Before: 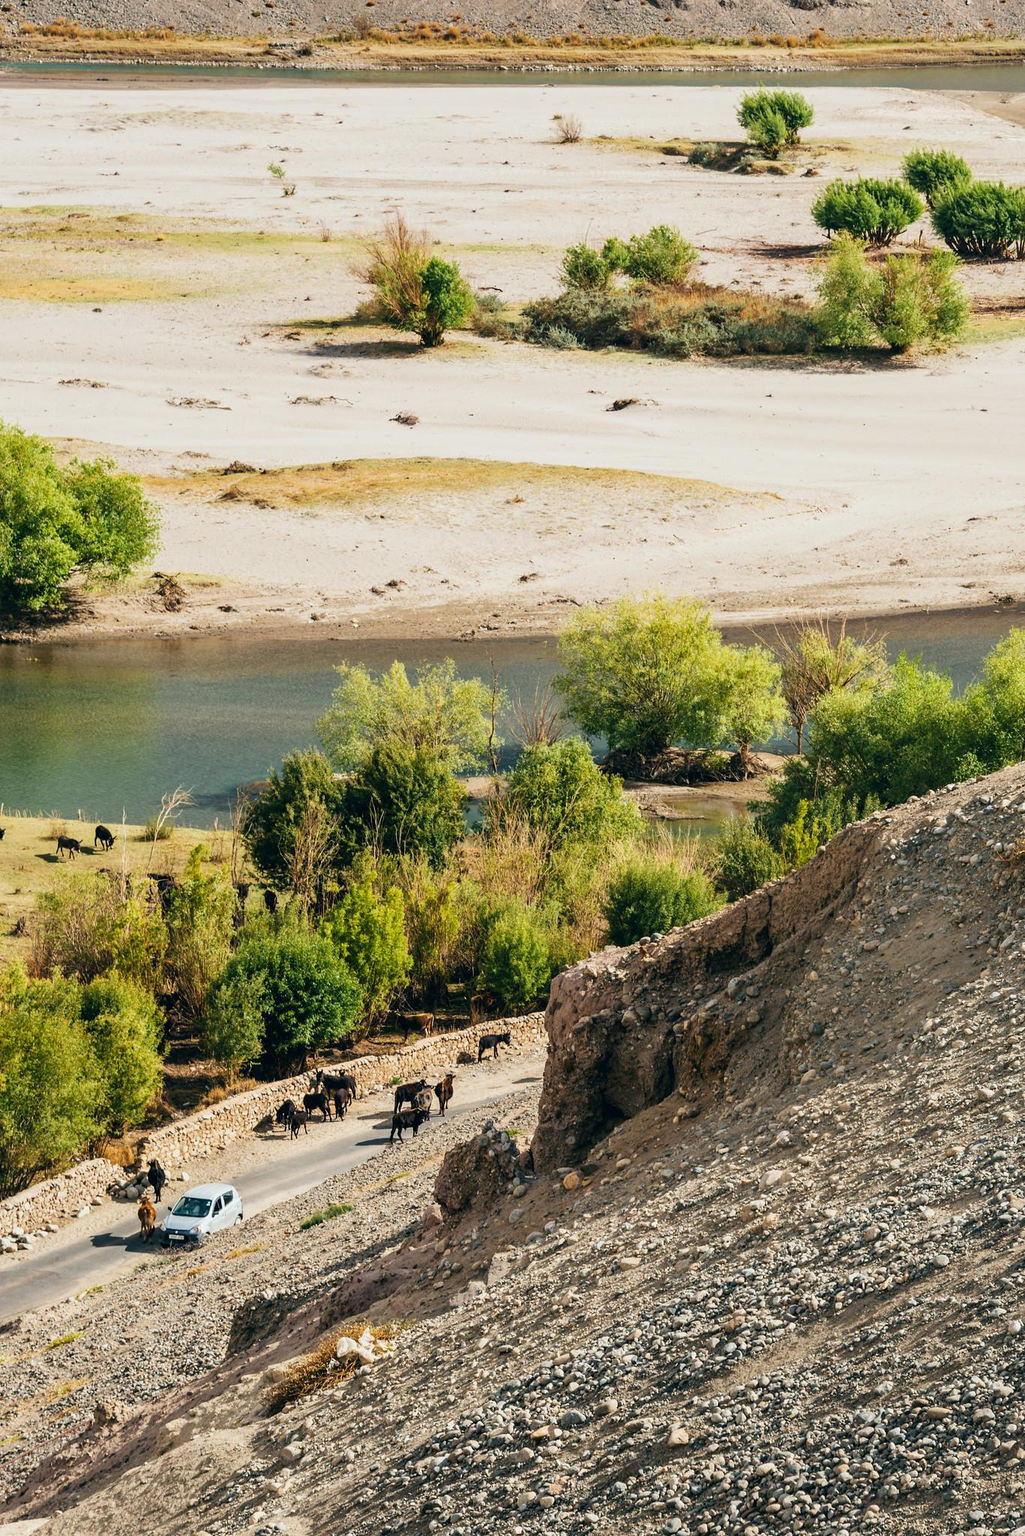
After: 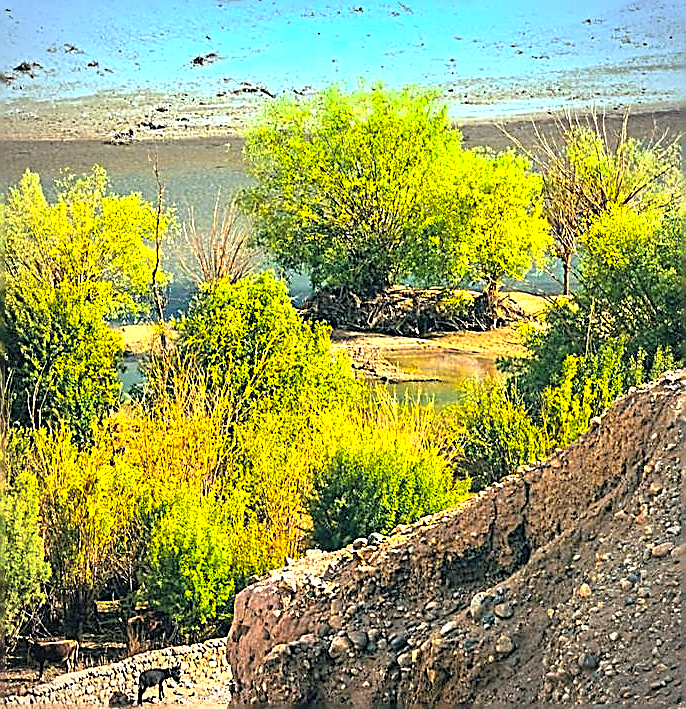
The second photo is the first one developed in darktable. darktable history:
color balance rgb: perceptual saturation grading › global saturation 25%, global vibrance 10%
base curve: curves: ch0 [(0, 0) (0.595, 0.418) (1, 1)], preserve colors none
contrast brightness saturation: contrast 0.1, brightness 0.3, saturation 0.14
graduated density: density 2.02 EV, hardness 44%, rotation 0.374°, offset 8.21, hue 208.8°, saturation 97%
exposure: black level correction 0, exposure 1.2 EV, compensate exposure bias true, compensate highlight preservation false
crop: left 36.607%, top 34.735%, right 13.146%, bottom 30.611%
sharpen: amount 2
vignetting: on, module defaults
